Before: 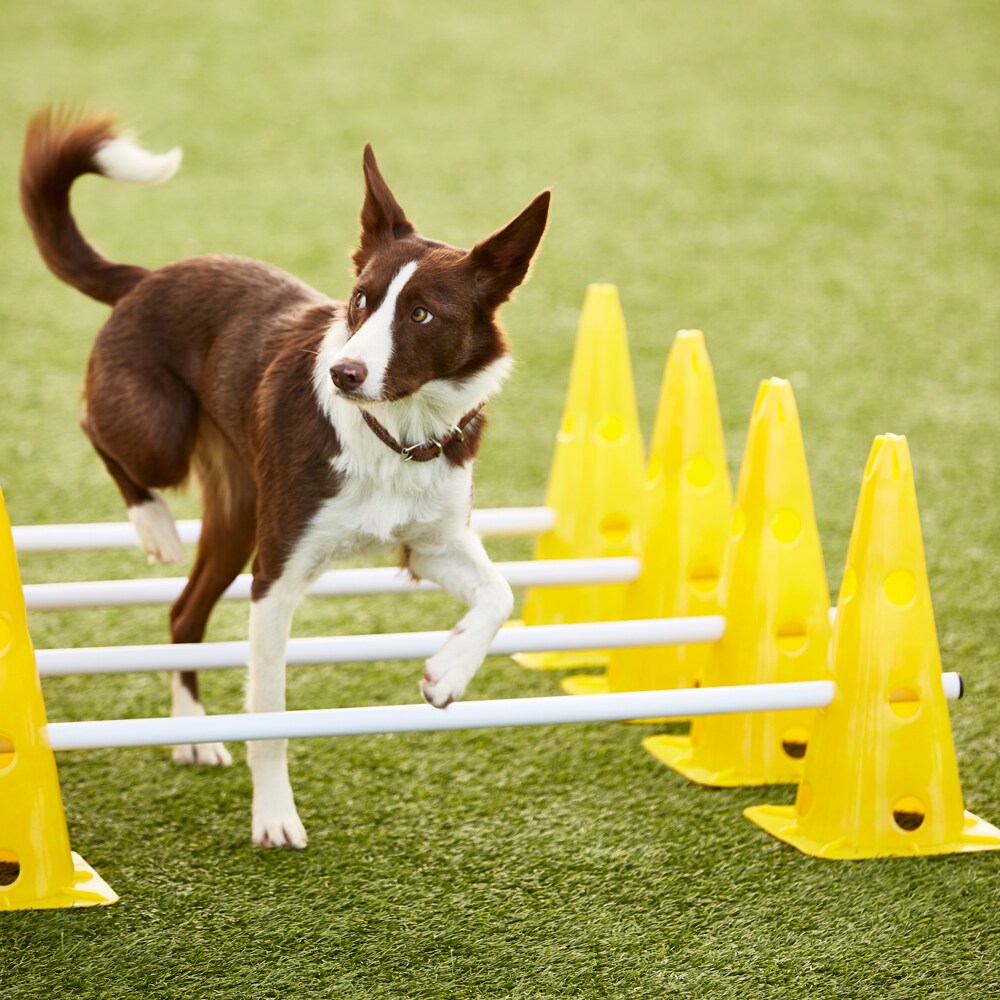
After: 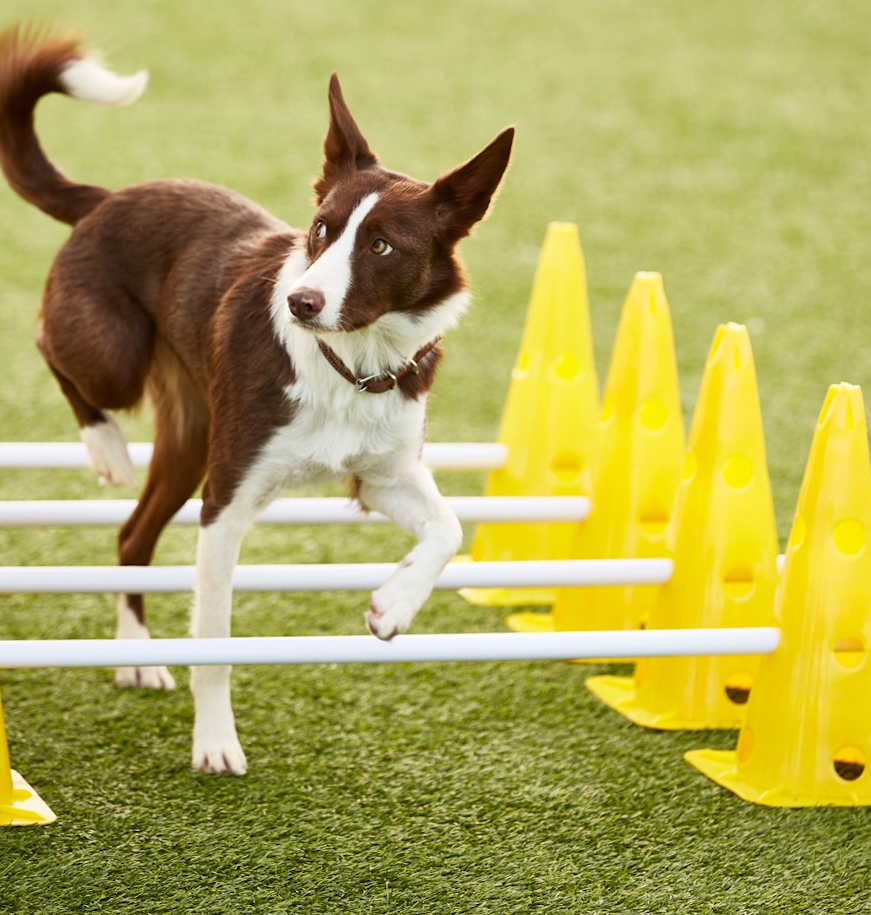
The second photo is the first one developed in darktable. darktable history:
crop: left 6.446%, top 8.188%, right 9.538%, bottom 3.548%
rotate and perspective: rotation 2.17°, automatic cropping off
